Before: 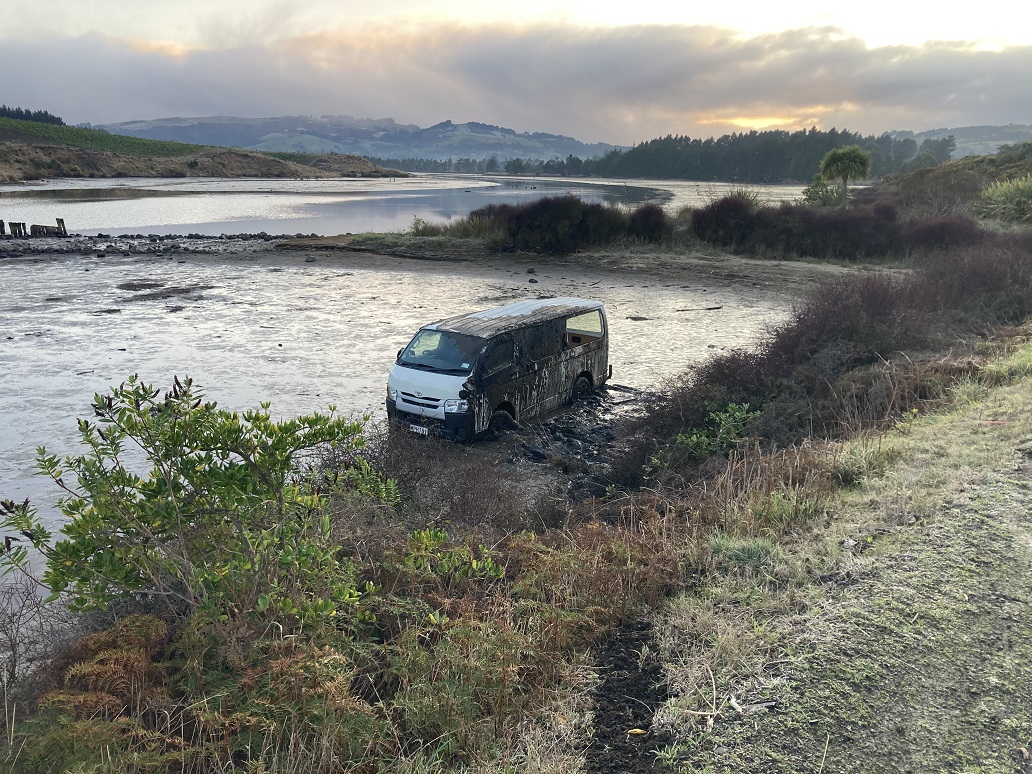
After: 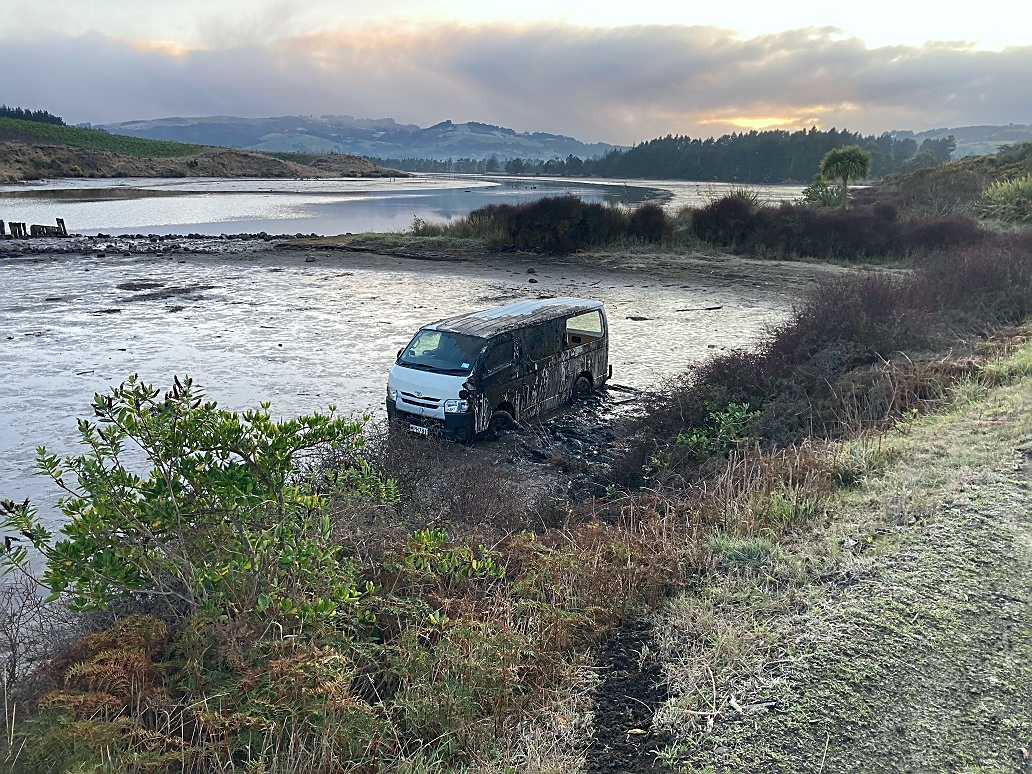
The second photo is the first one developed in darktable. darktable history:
sharpen: on, module defaults
white balance: red 0.98, blue 1.034
